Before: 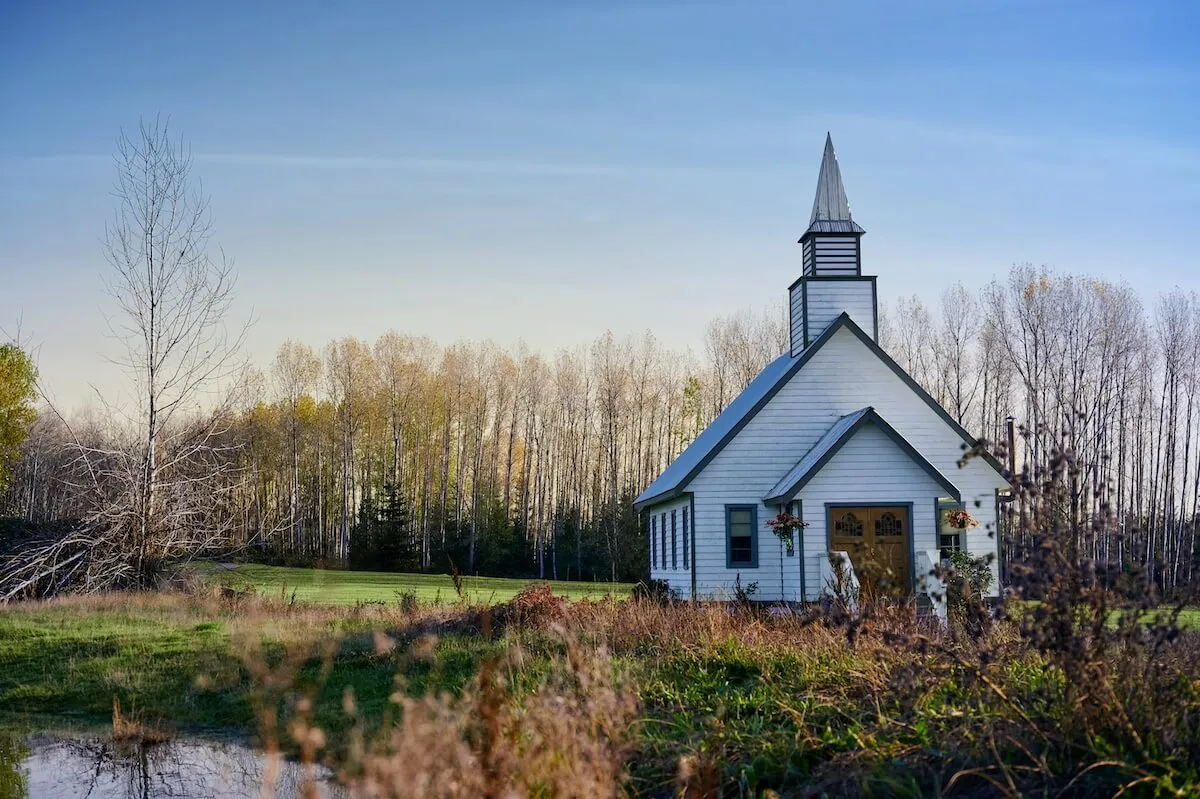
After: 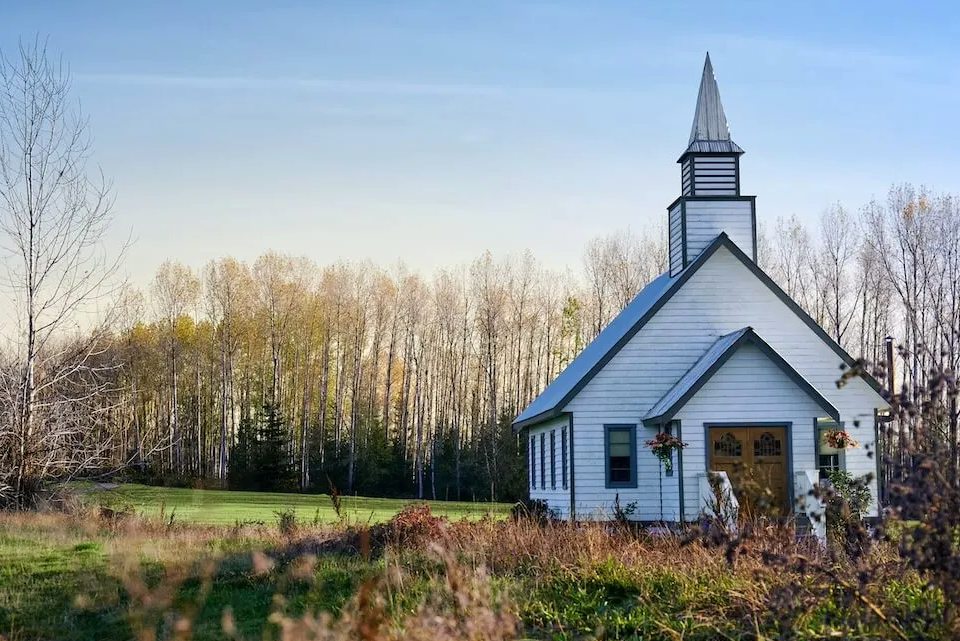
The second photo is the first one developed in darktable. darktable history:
exposure: exposure 0.255 EV, compensate highlight preservation false
crop and rotate: left 10.11%, top 10.066%, right 9.855%, bottom 9.646%
